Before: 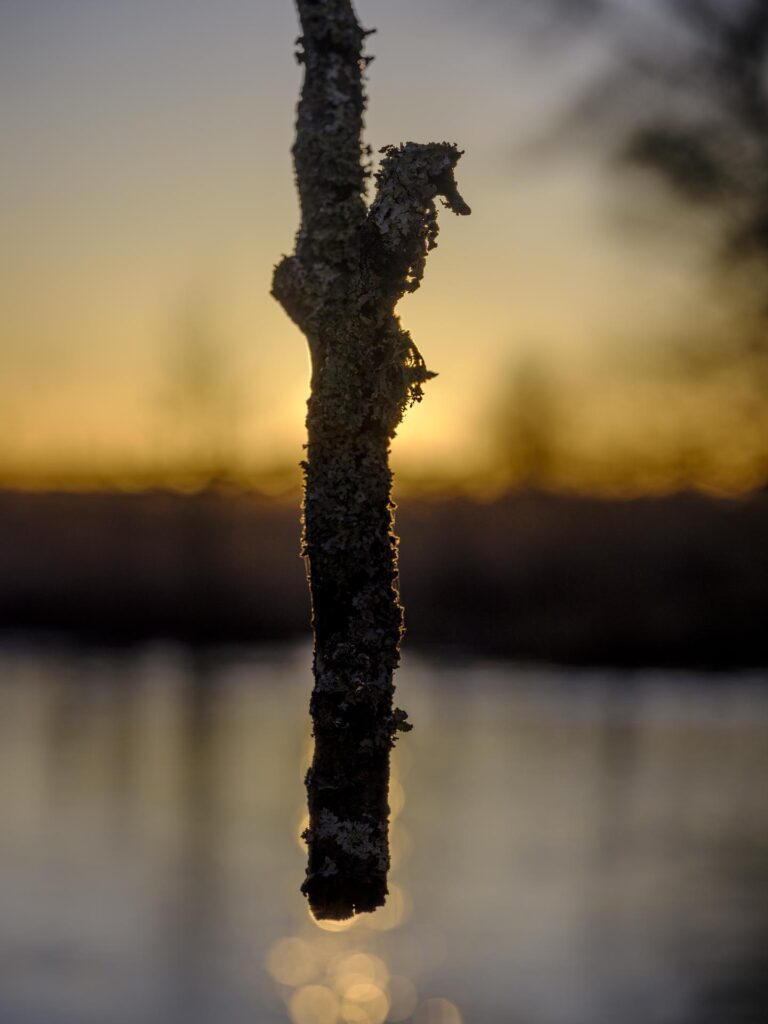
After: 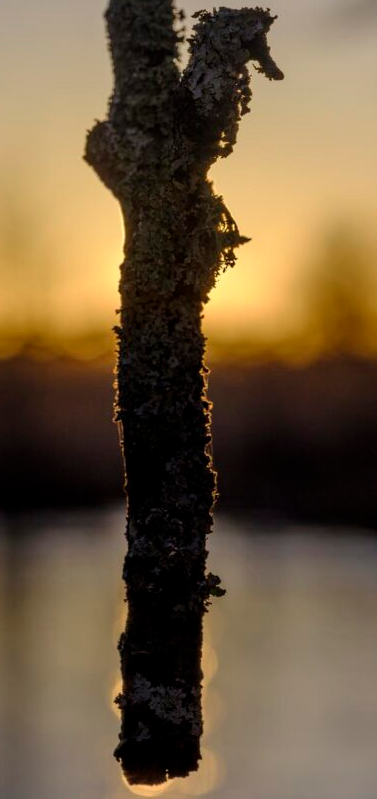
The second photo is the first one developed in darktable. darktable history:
crop and rotate: angle 0.016°, left 24.394%, top 13.246%, right 26.431%, bottom 8.668%
